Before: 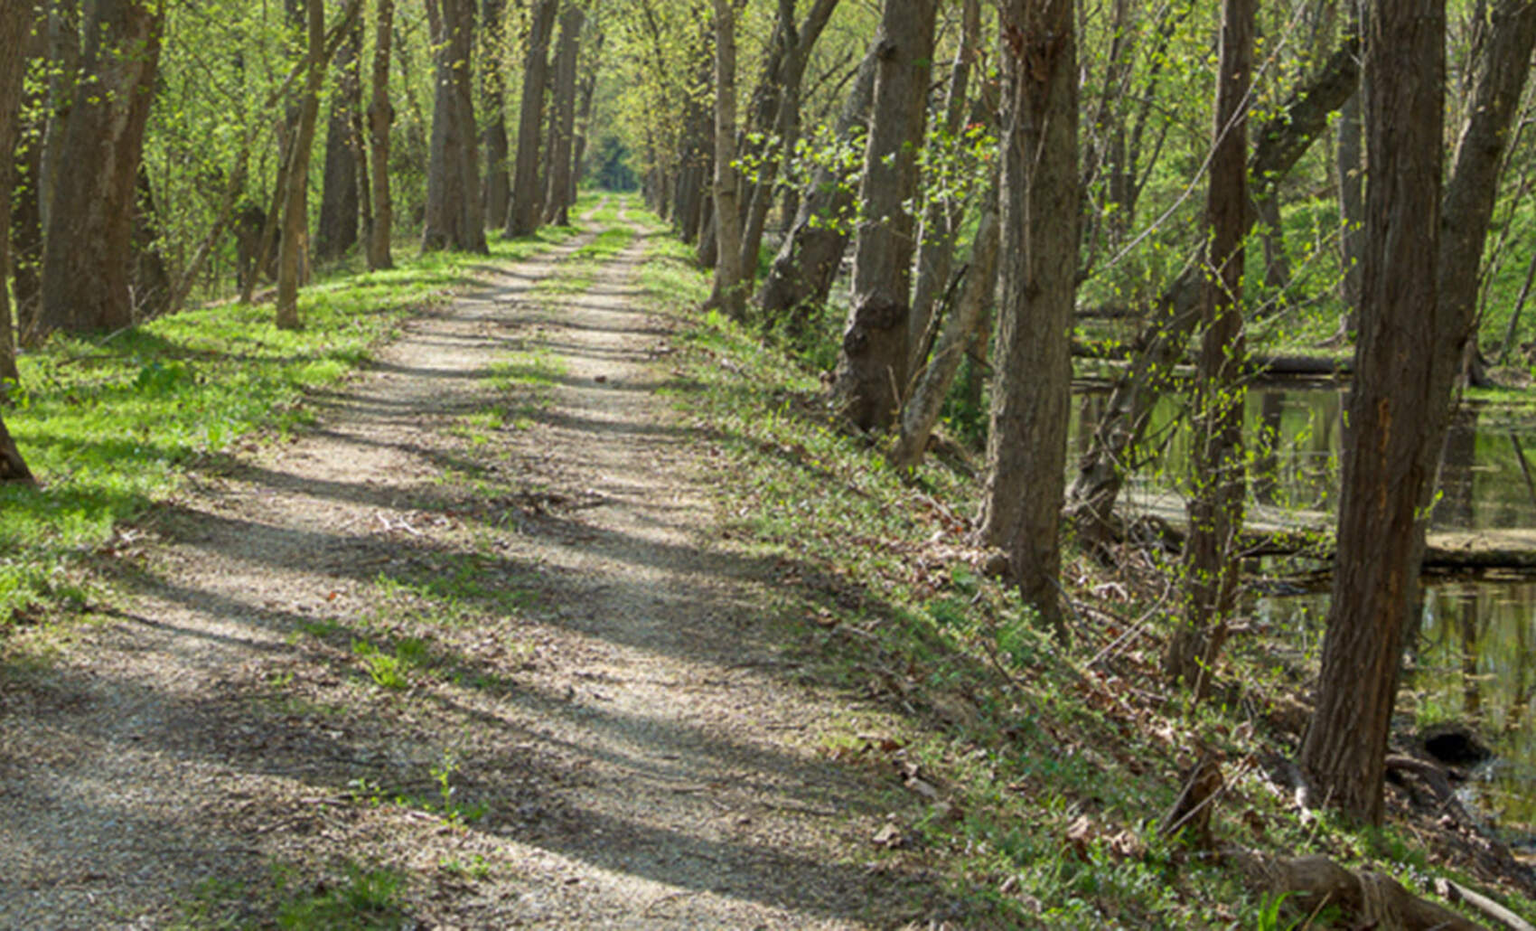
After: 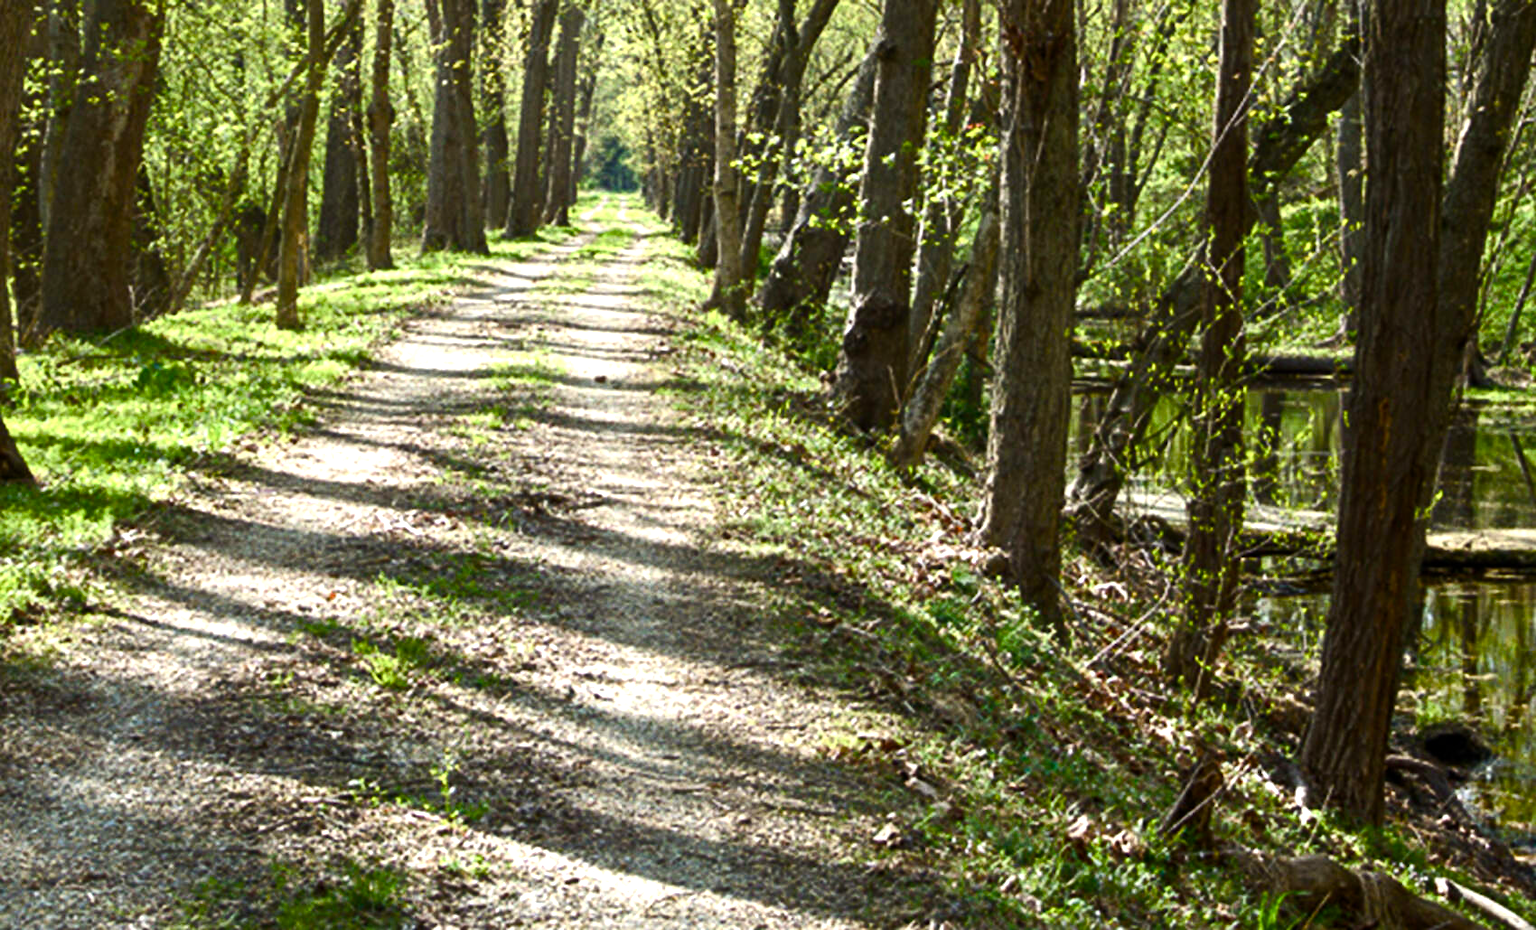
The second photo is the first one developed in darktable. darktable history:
exposure: compensate highlight preservation false
tone equalizer: -8 EV -0.75 EV, -7 EV -0.7 EV, -6 EV -0.6 EV, -5 EV -0.4 EV, -3 EV 0.4 EV, -2 EV 0.6 EV, -1 EV 0.7 EV, +0 EV 0.75 EV, edges refinement/feathering 500, mask exposure compensation -1.57 EV, preserve details no
color balance rgb: perceptual saturation grading › highlights -29.58%, perceptual saturation grading › mid-tones 29.47%, perceptual saturation grading › shadows 59.73%, perceptual brilliance grading › global brilliance -17.79%, perceptual brilliance grading › highlights 28.73%, global vibrance 15.44%
